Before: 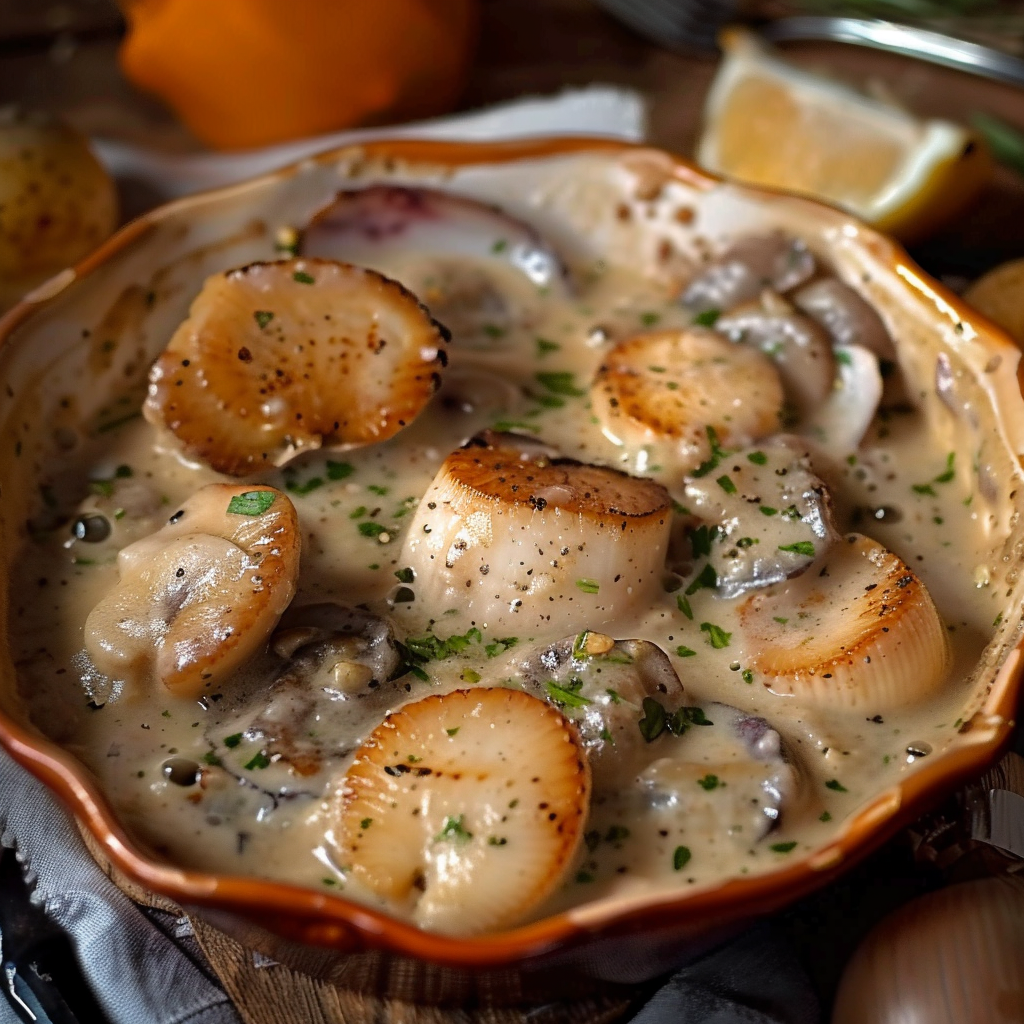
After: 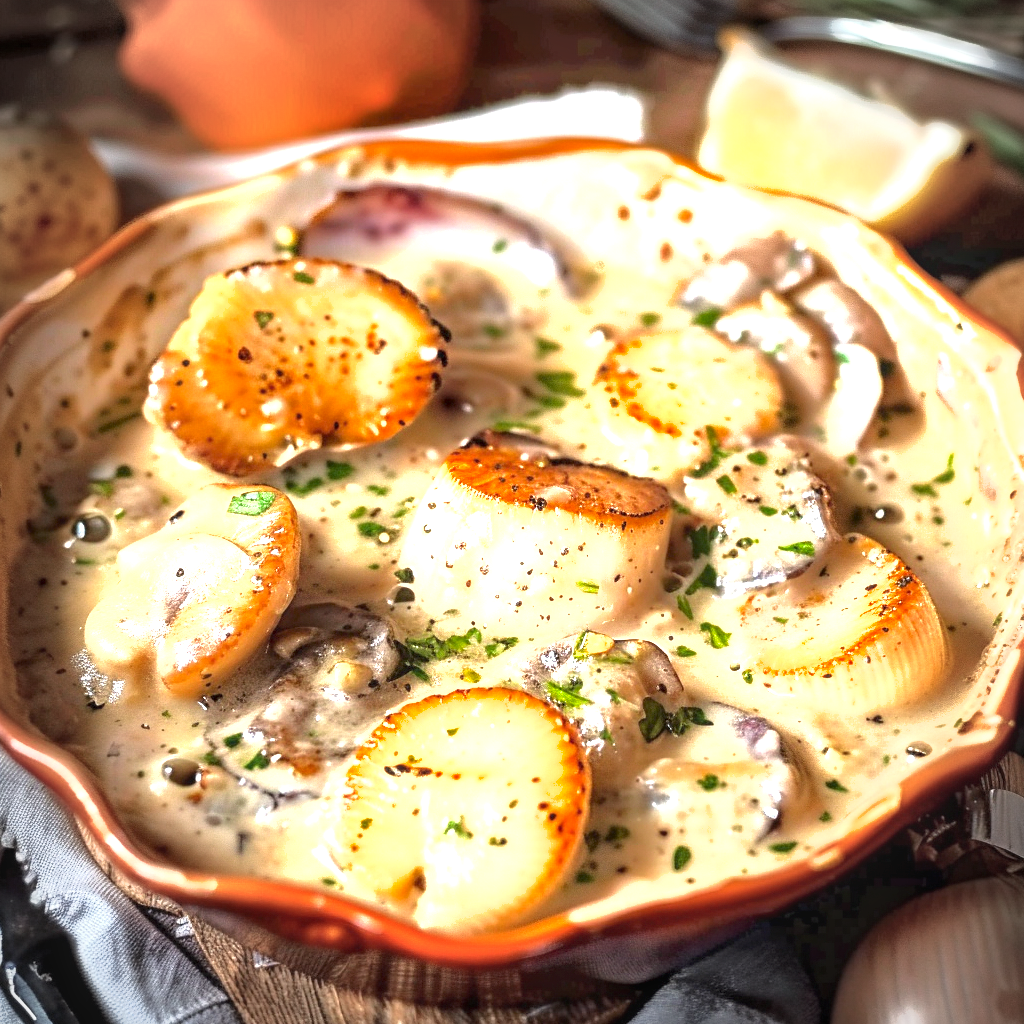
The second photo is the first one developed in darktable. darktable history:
shadows and highlights: shadows 10, white point adjustment 1, highlights -40
local contrast: on, module defaults
vignetting: unbound false
exposure: black level correction 0, exposure 2.138 EV, compensate exposure bias true, compensate highlight preservation false
